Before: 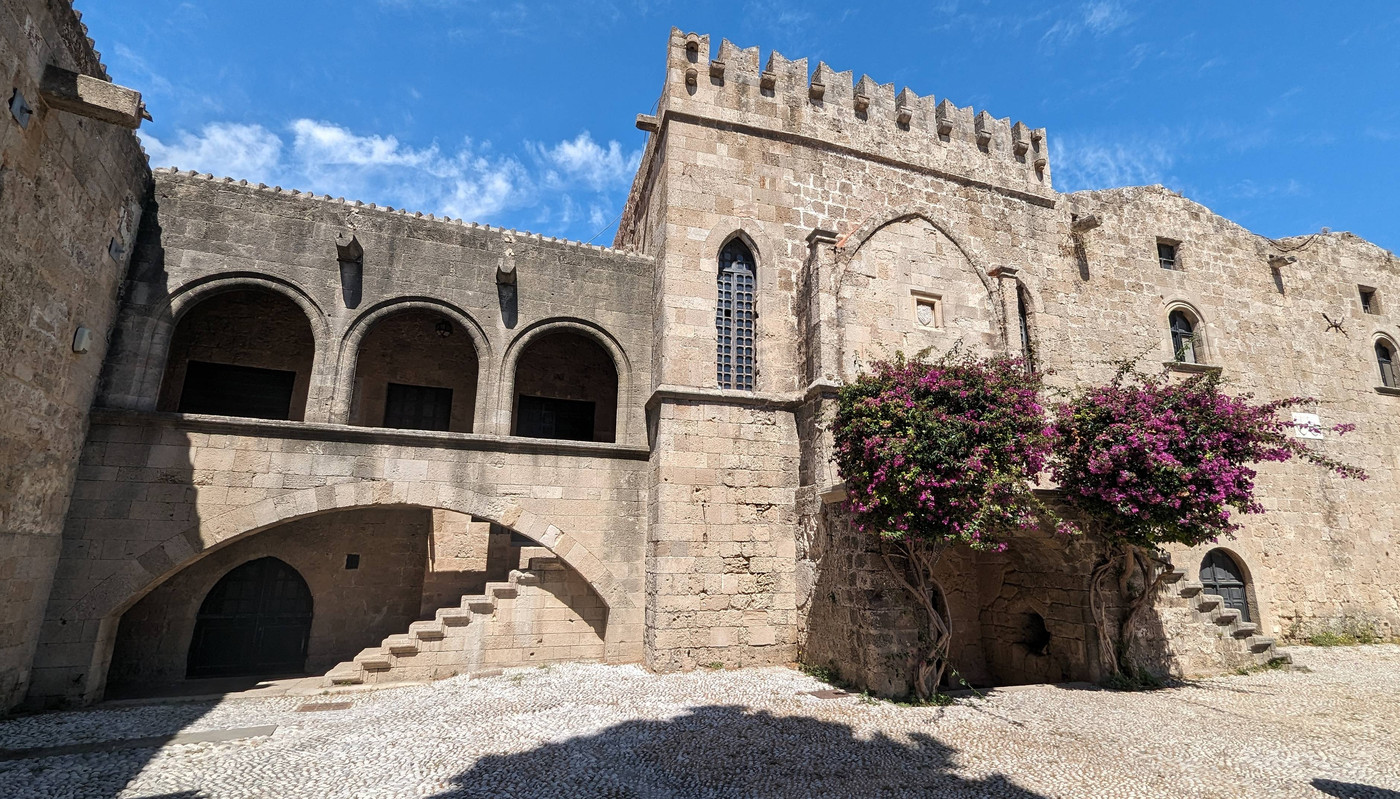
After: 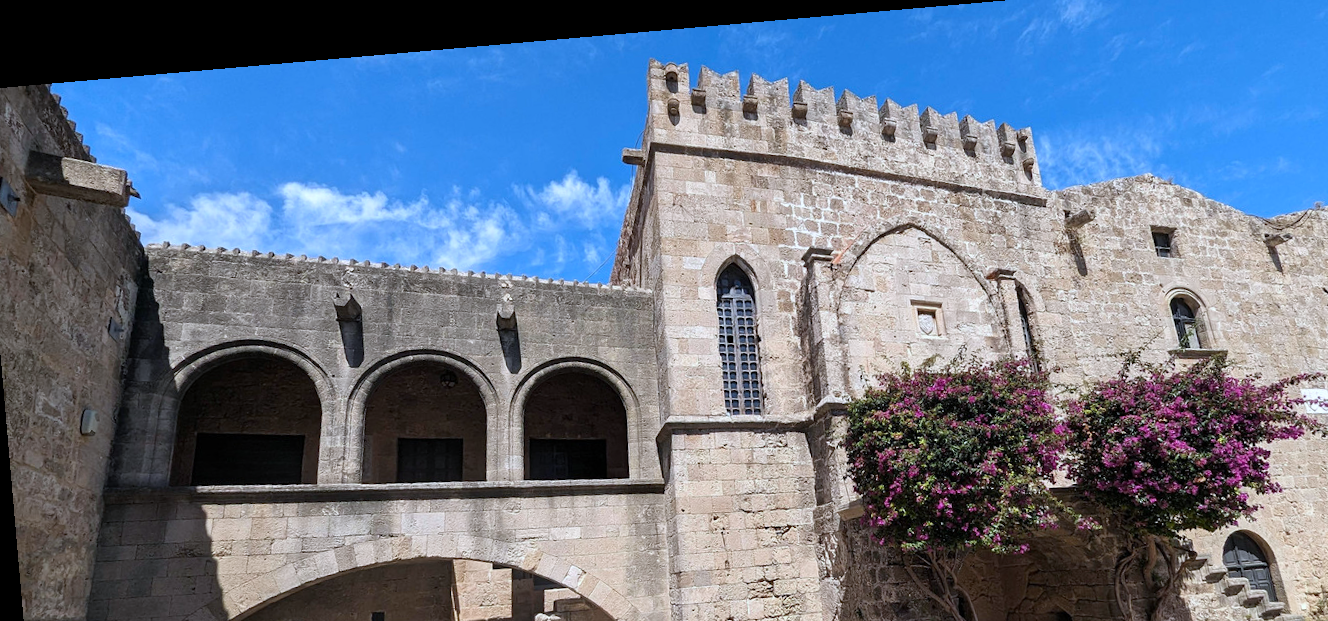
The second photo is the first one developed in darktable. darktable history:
rotate and perspective: rotation -4.98°, automatic cropping off
contrast brightness saturation: contrast 0.04, saturation 0.07
white balance: red 0.954, blue 1.079
crop: left 1.509%, top 3.452%, right 7.696%, bottom 28.452%
